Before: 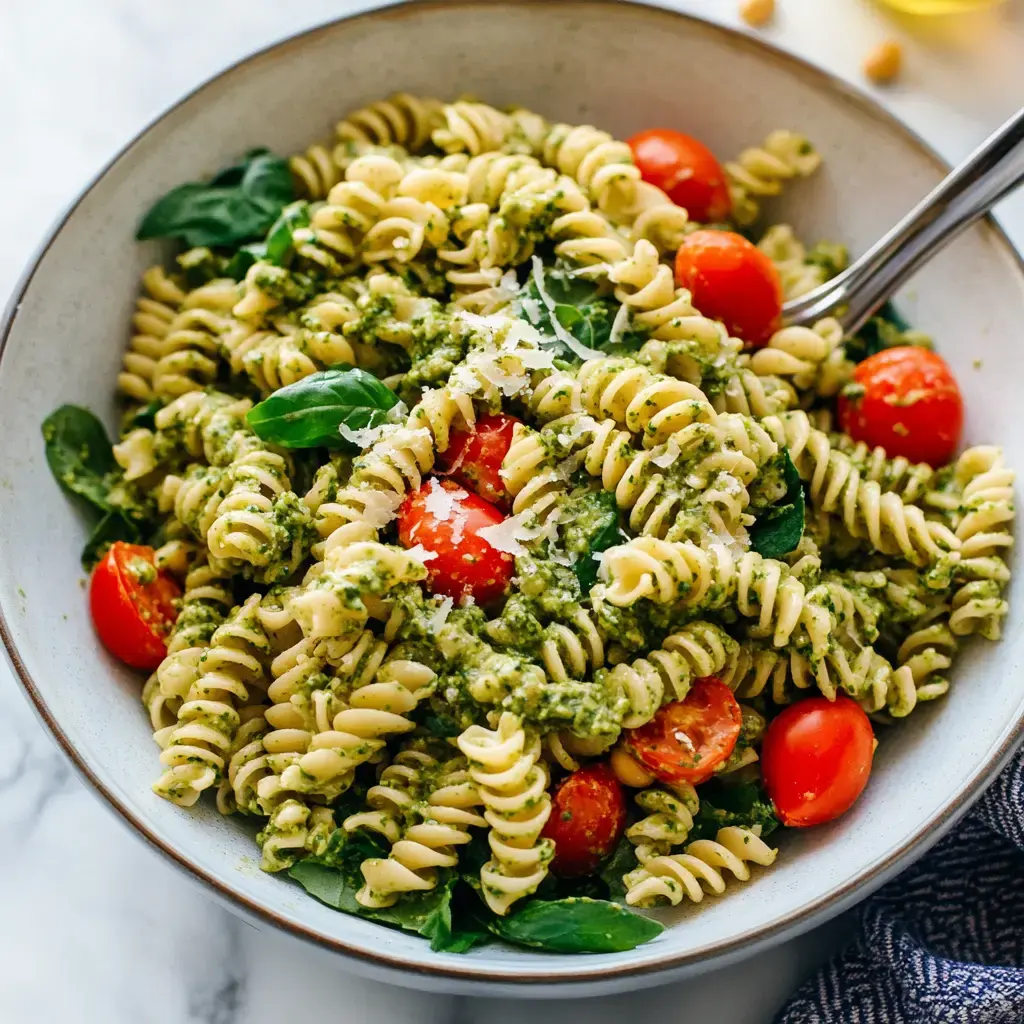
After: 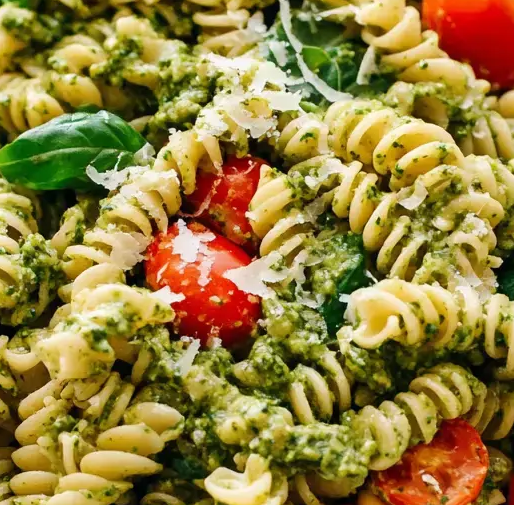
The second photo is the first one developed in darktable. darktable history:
crop: left 24.739%, top 25.223%, right 25.016%, bottom 25.367%
